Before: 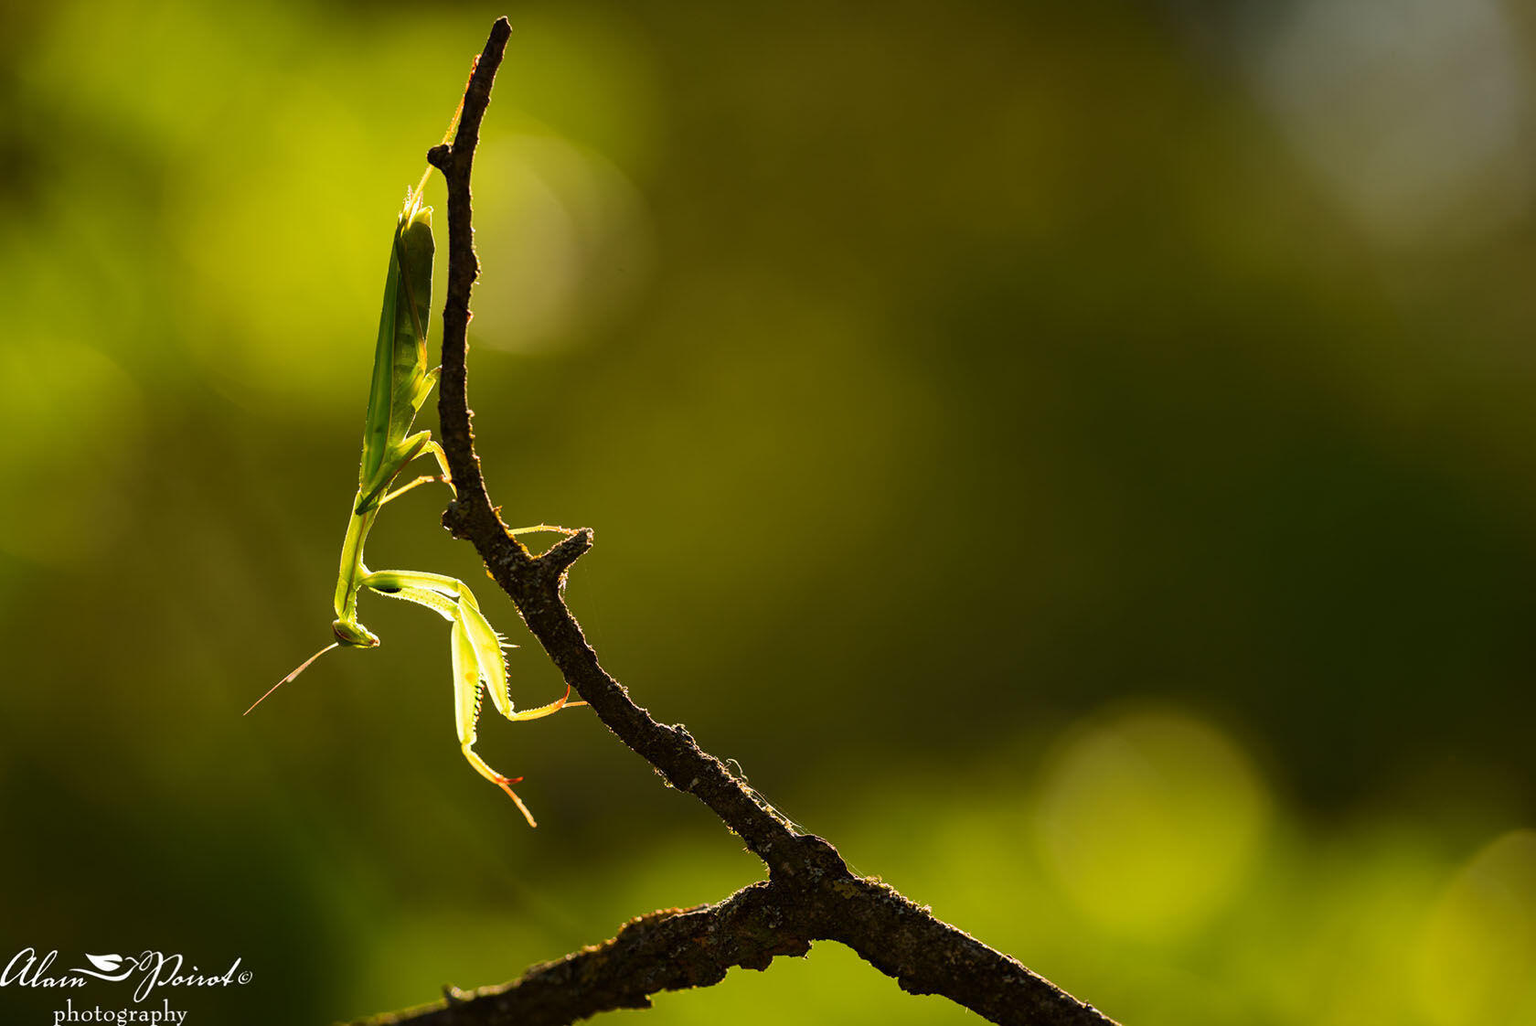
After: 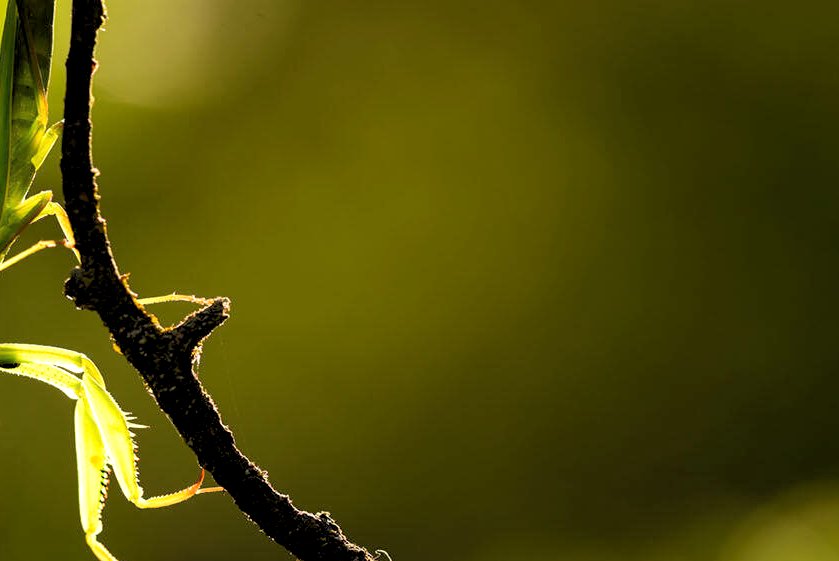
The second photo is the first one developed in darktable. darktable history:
crop: left 25%, top 25%, right 25%, bottom 25%
rgb levels: levels [[0.01, 0.419, 0.839], [0, 0.5, 1], [0, 0.5, 1]]
